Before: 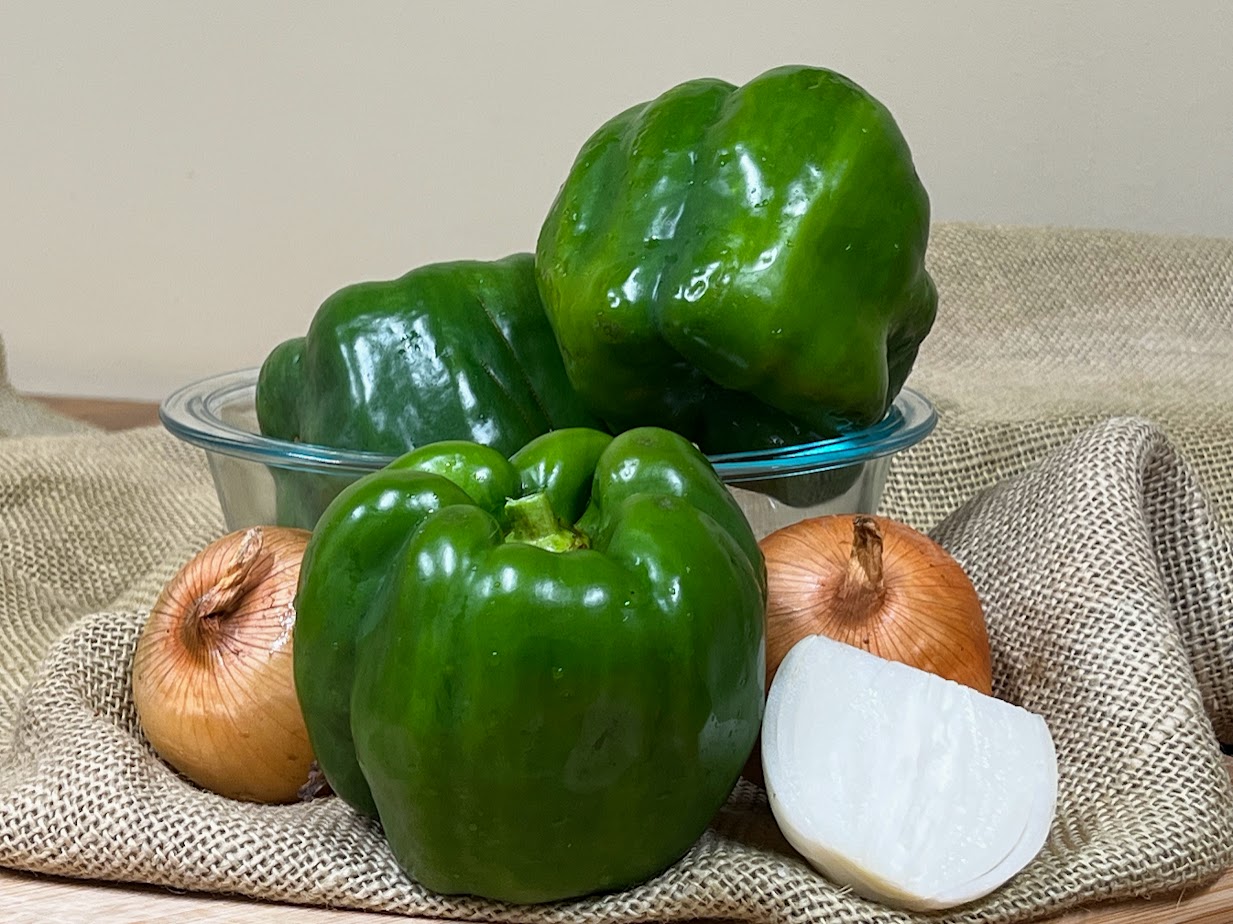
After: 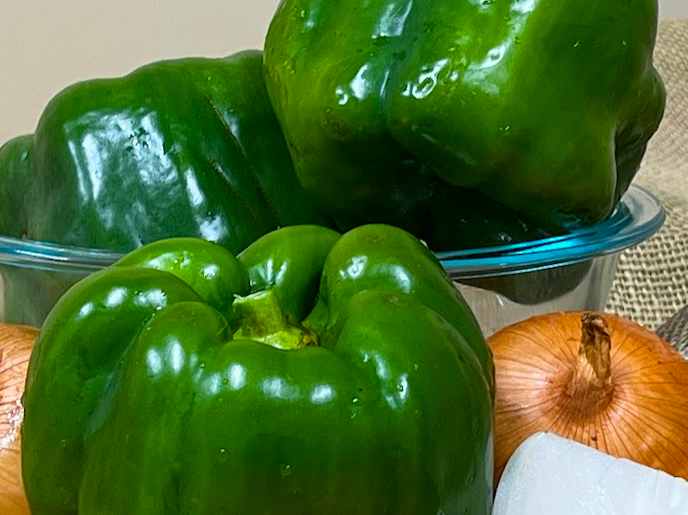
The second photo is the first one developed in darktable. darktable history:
color balance rgb: perceptual saturation grading › global saturation 25%, global vibrance 20%
crop and rotate: left 22.13%, top 22.054%, right 22.026%, bottom 22.102%
